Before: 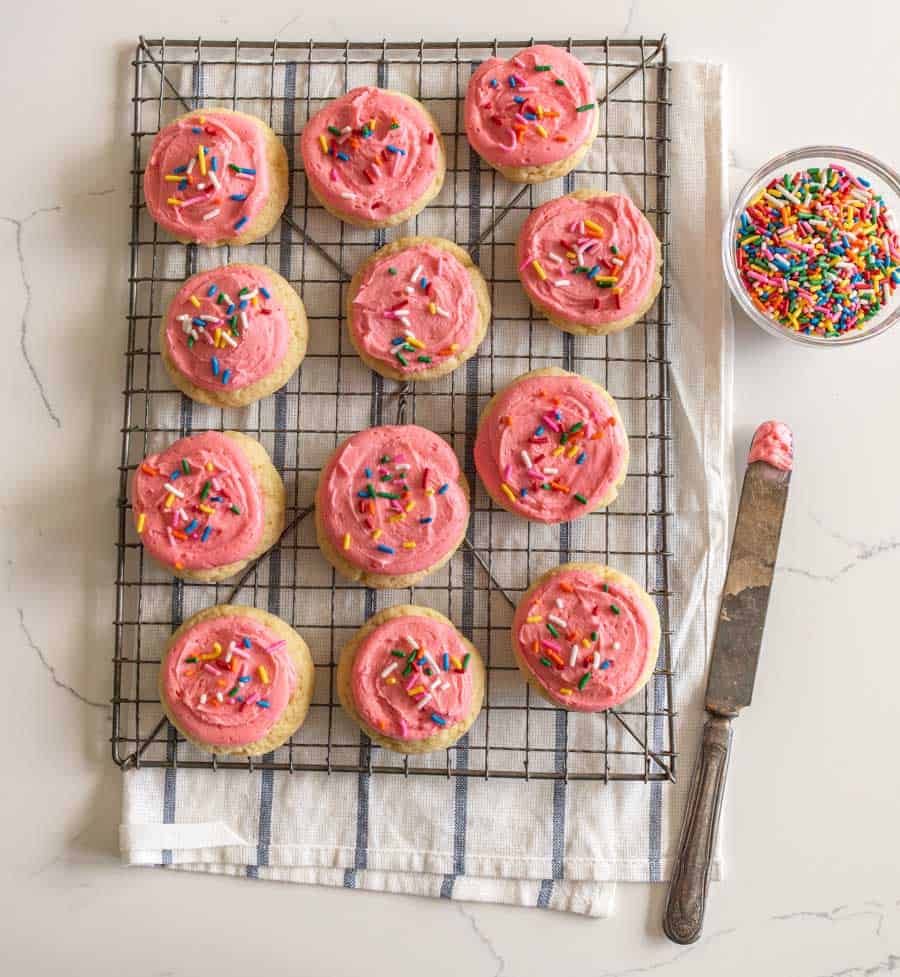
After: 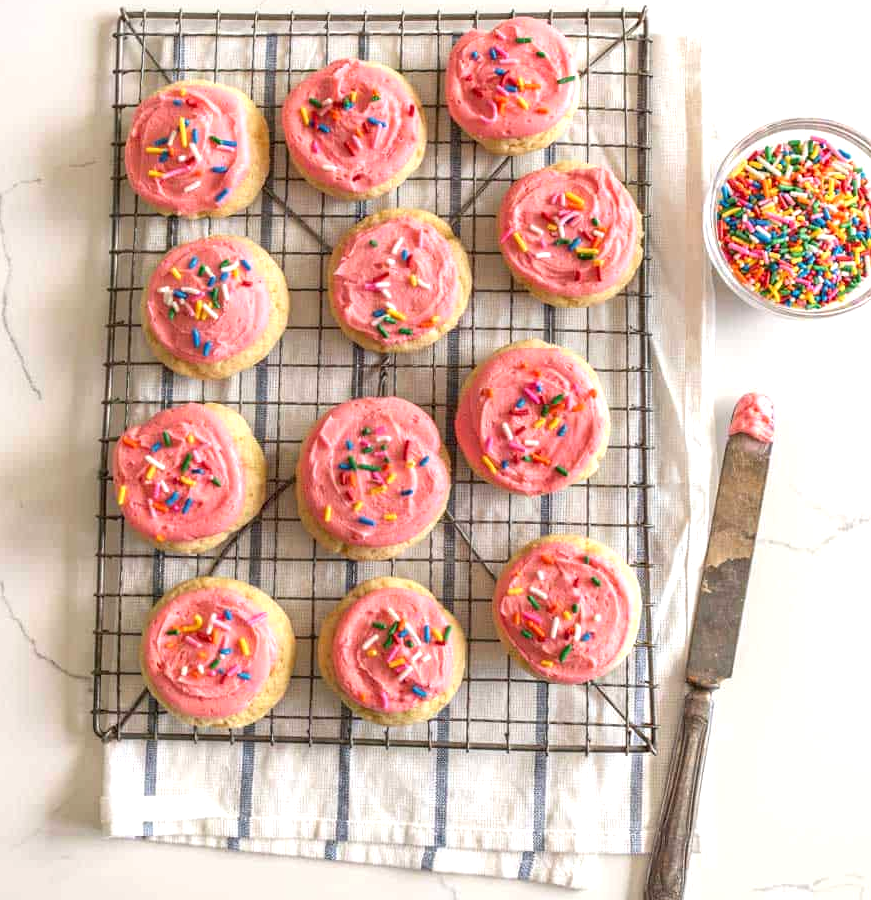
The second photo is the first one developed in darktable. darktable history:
exposure: black level correction 0.001, exposure 0.498 EV, compensate highlight preservation false
crop: left 2.152%, top 2.879%, right 0.97%, bottom 4.958%
